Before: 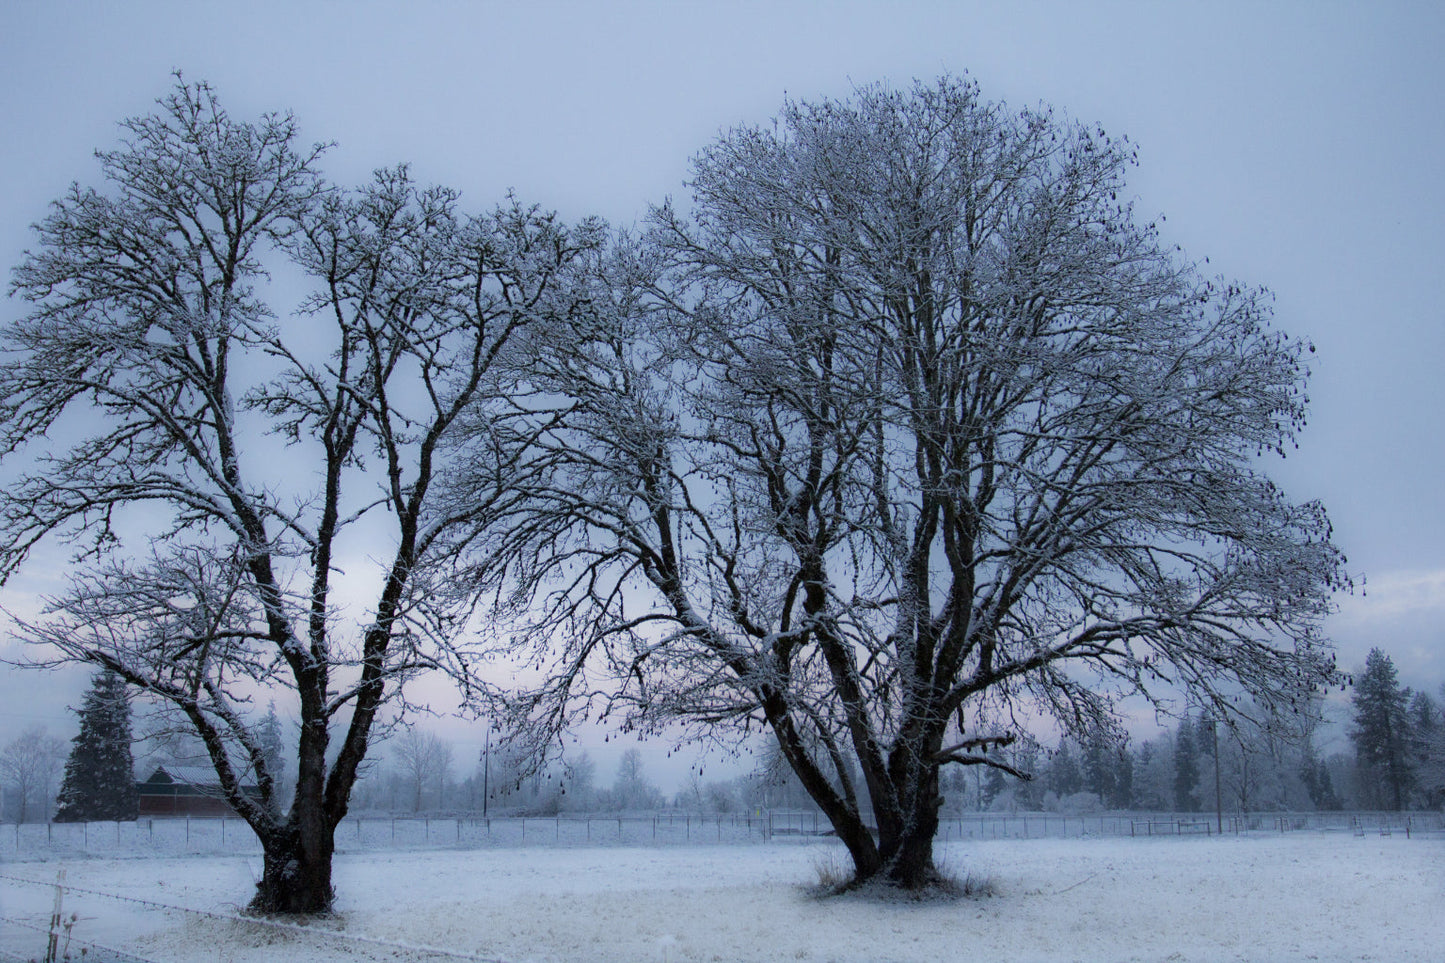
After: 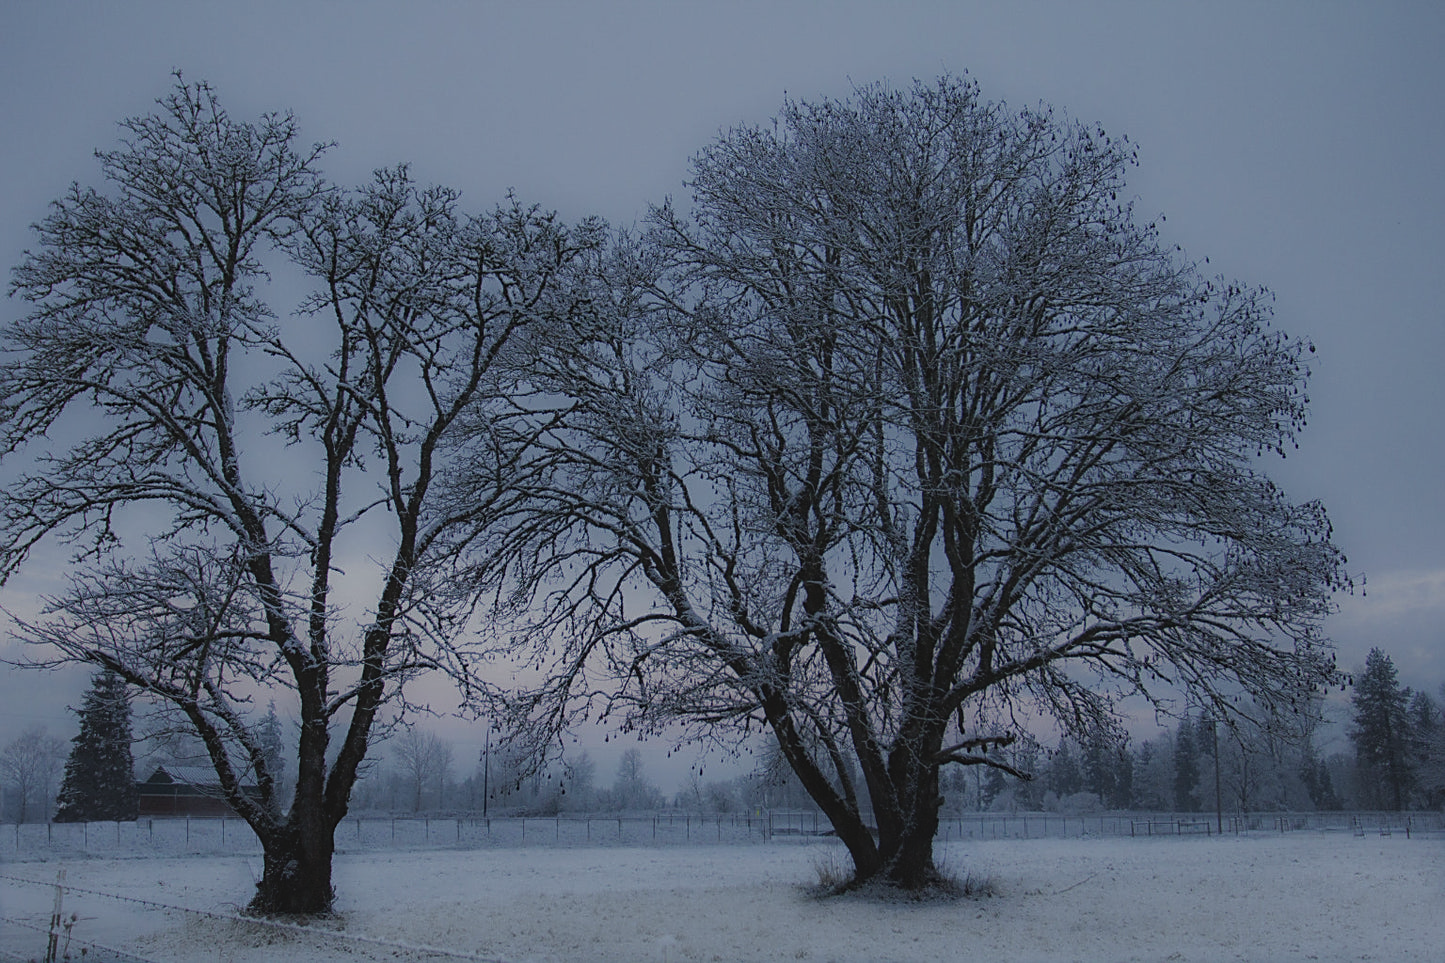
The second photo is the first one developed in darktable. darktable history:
sharpen: on, module defaults
local contrast: detail 110%
exposure: black level correction -0.016, exposure -1.018 EV, compensate highlight preservation false
